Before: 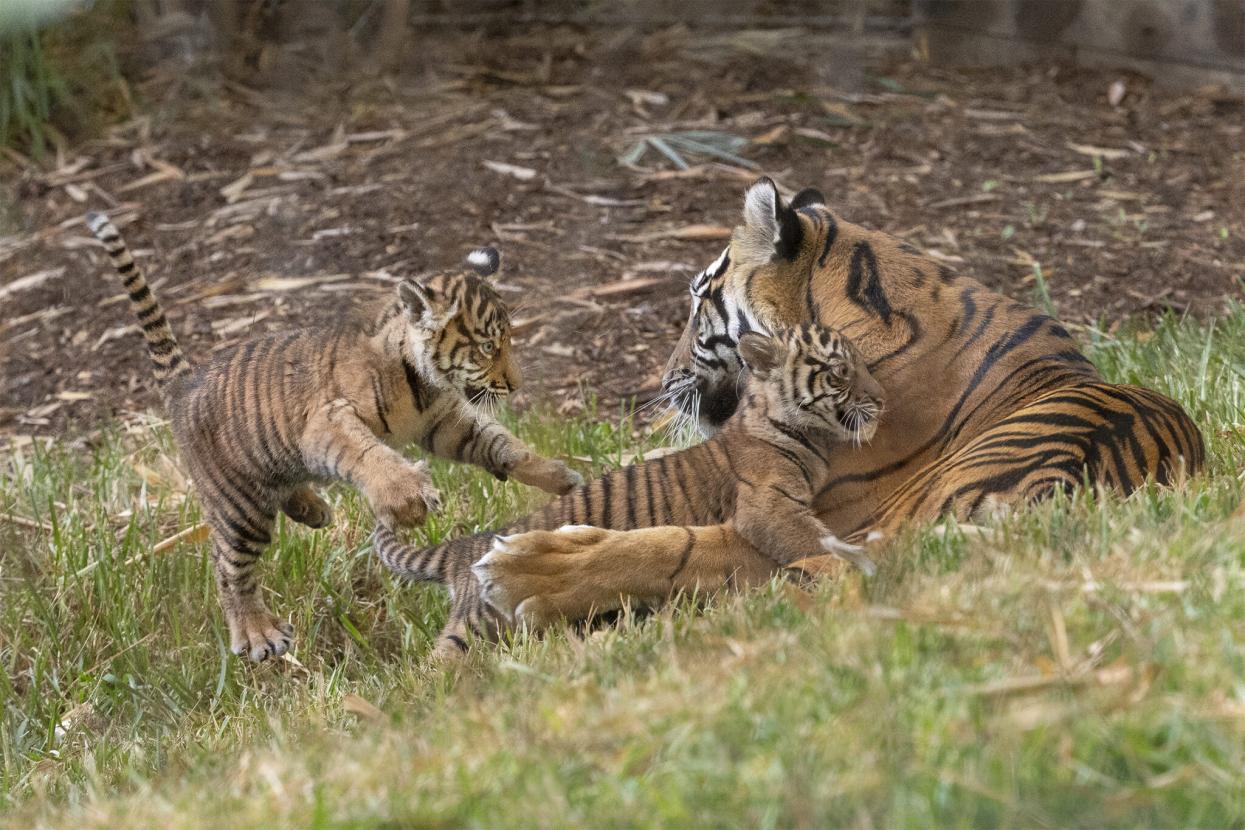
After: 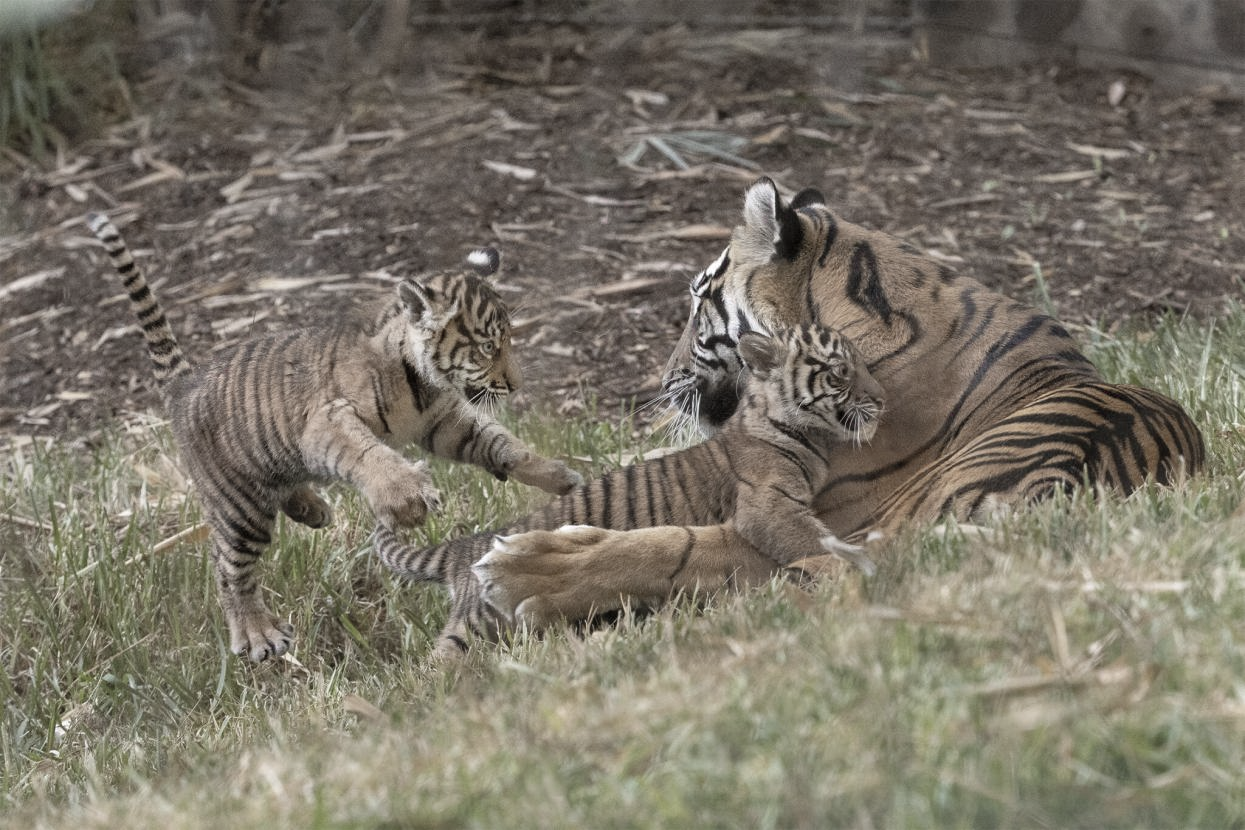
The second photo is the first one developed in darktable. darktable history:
shadows and highlights: soften with gaussian
color zones: curves: ch0 [(0, 0.6) (0.129, 0.508) (0.193, 0.483) (0.429, 0.5) (0.571, 0.5) (0.714, 0.5) (0.857, 0.5) (1, 0.6)]; ch1 [(0, 0.481) (0.112, 0.245) (0.213, 0.223) (0.429, 0.233) (0.571, 0.231) (0.683, 0.242) (0.857, 0.296) (1, 0.481)]
color balance rgb: linear chroma grading › global chroma 9.131%, perceptual saturation grading › global saturation -3.455%
